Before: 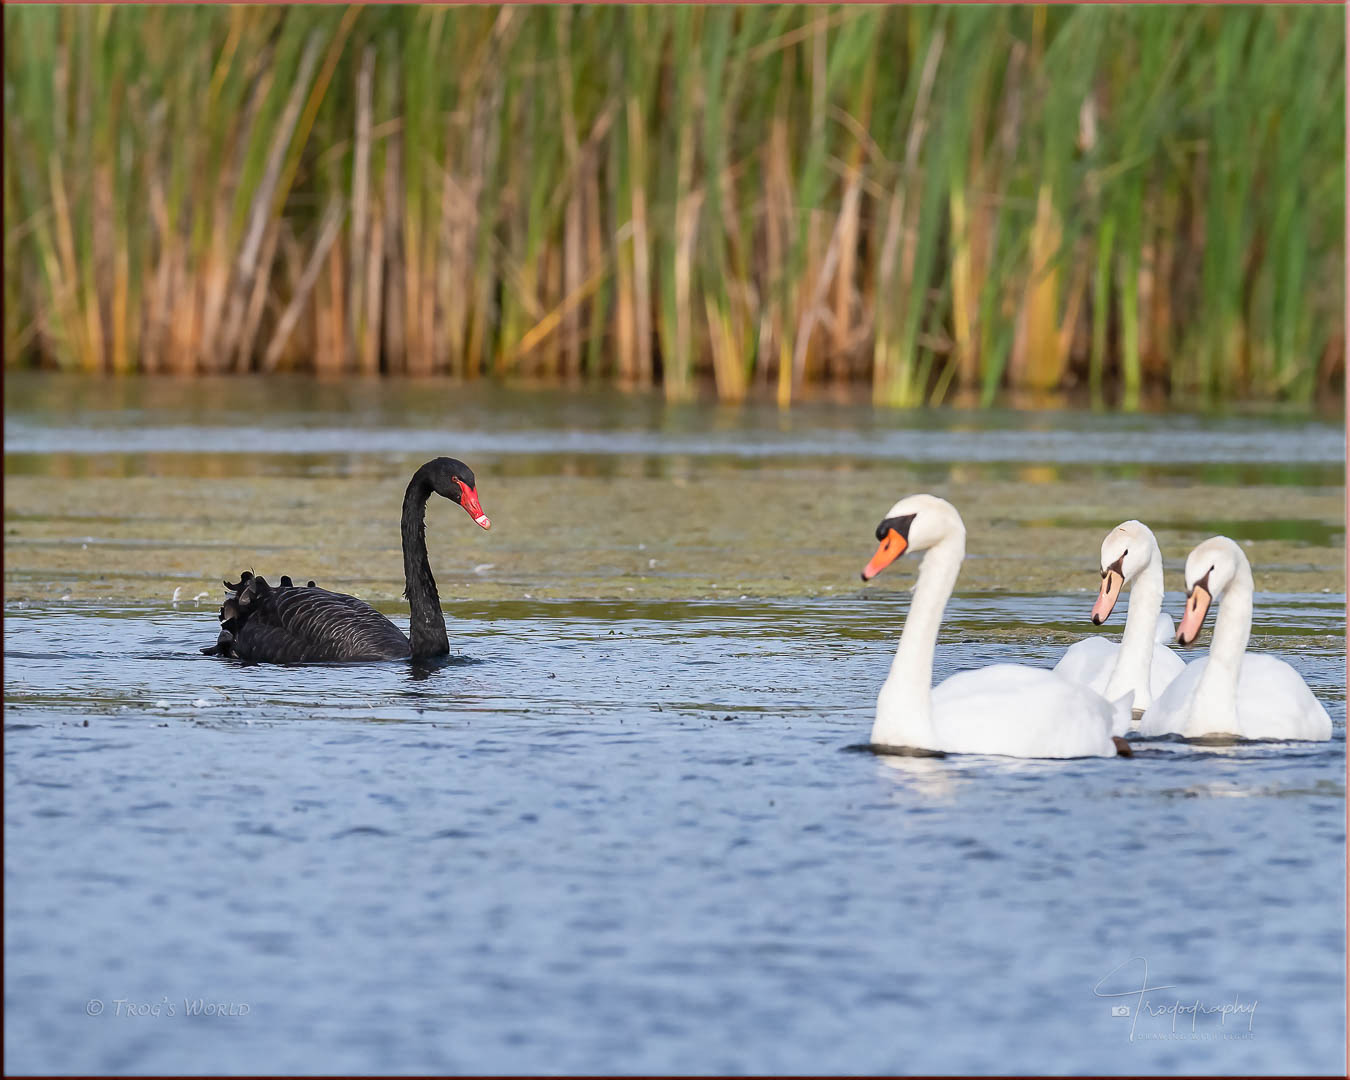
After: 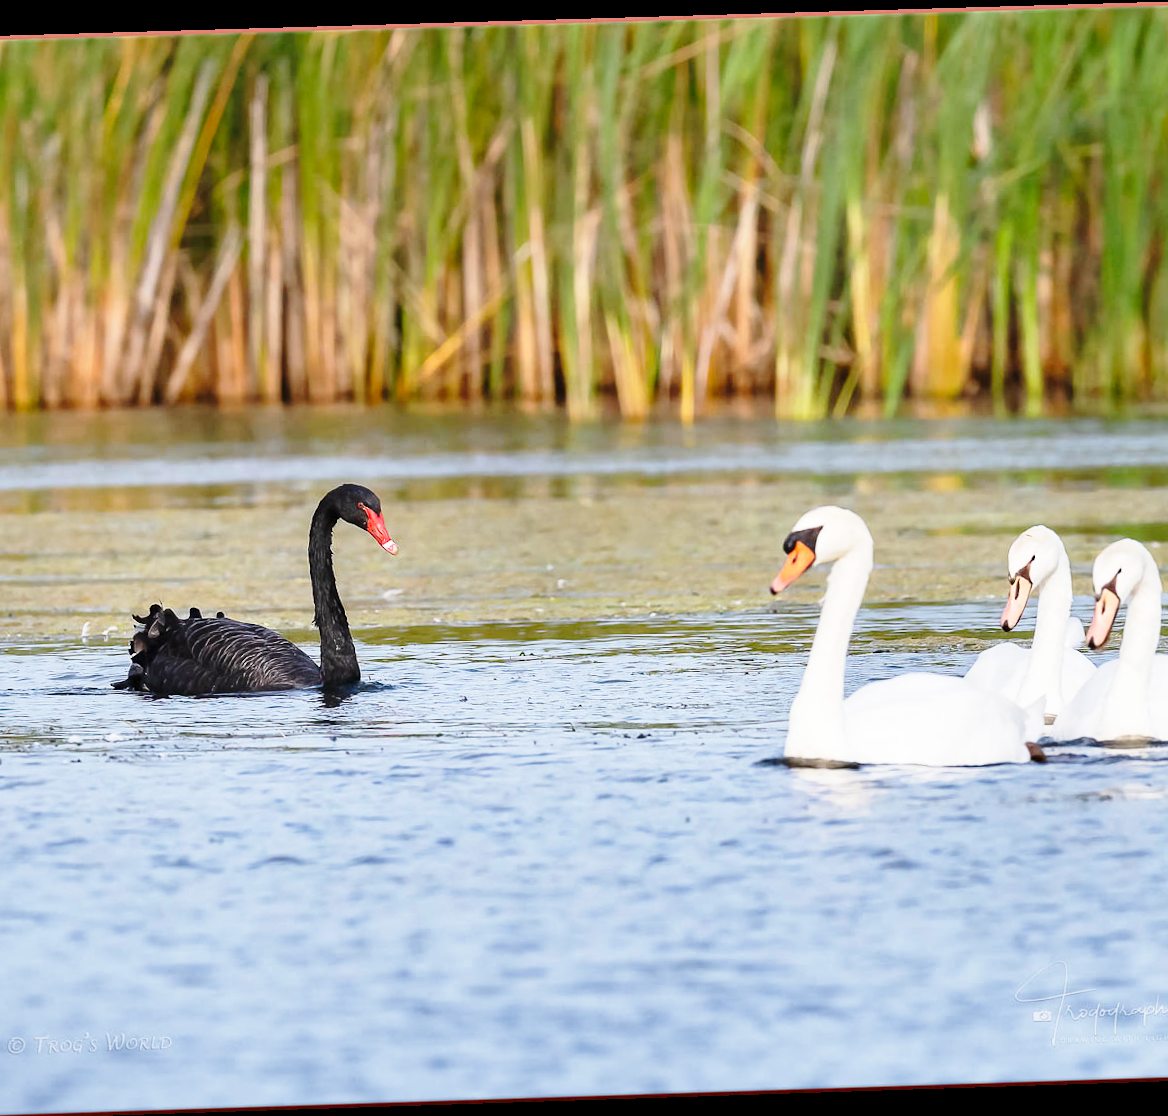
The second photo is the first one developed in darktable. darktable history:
base curve: curves: ch0 [(0, 0) (0.028, 0.03) (0.121, 0.232) (0.46, 0.748) (0.859, 0.968) (1, 1)], preserve colors none
rotate and perspective: rotation -1.77°, lens shift (horizontal) 0.004, automatic cropping off
crop: left 8.026%, right 7.374%
